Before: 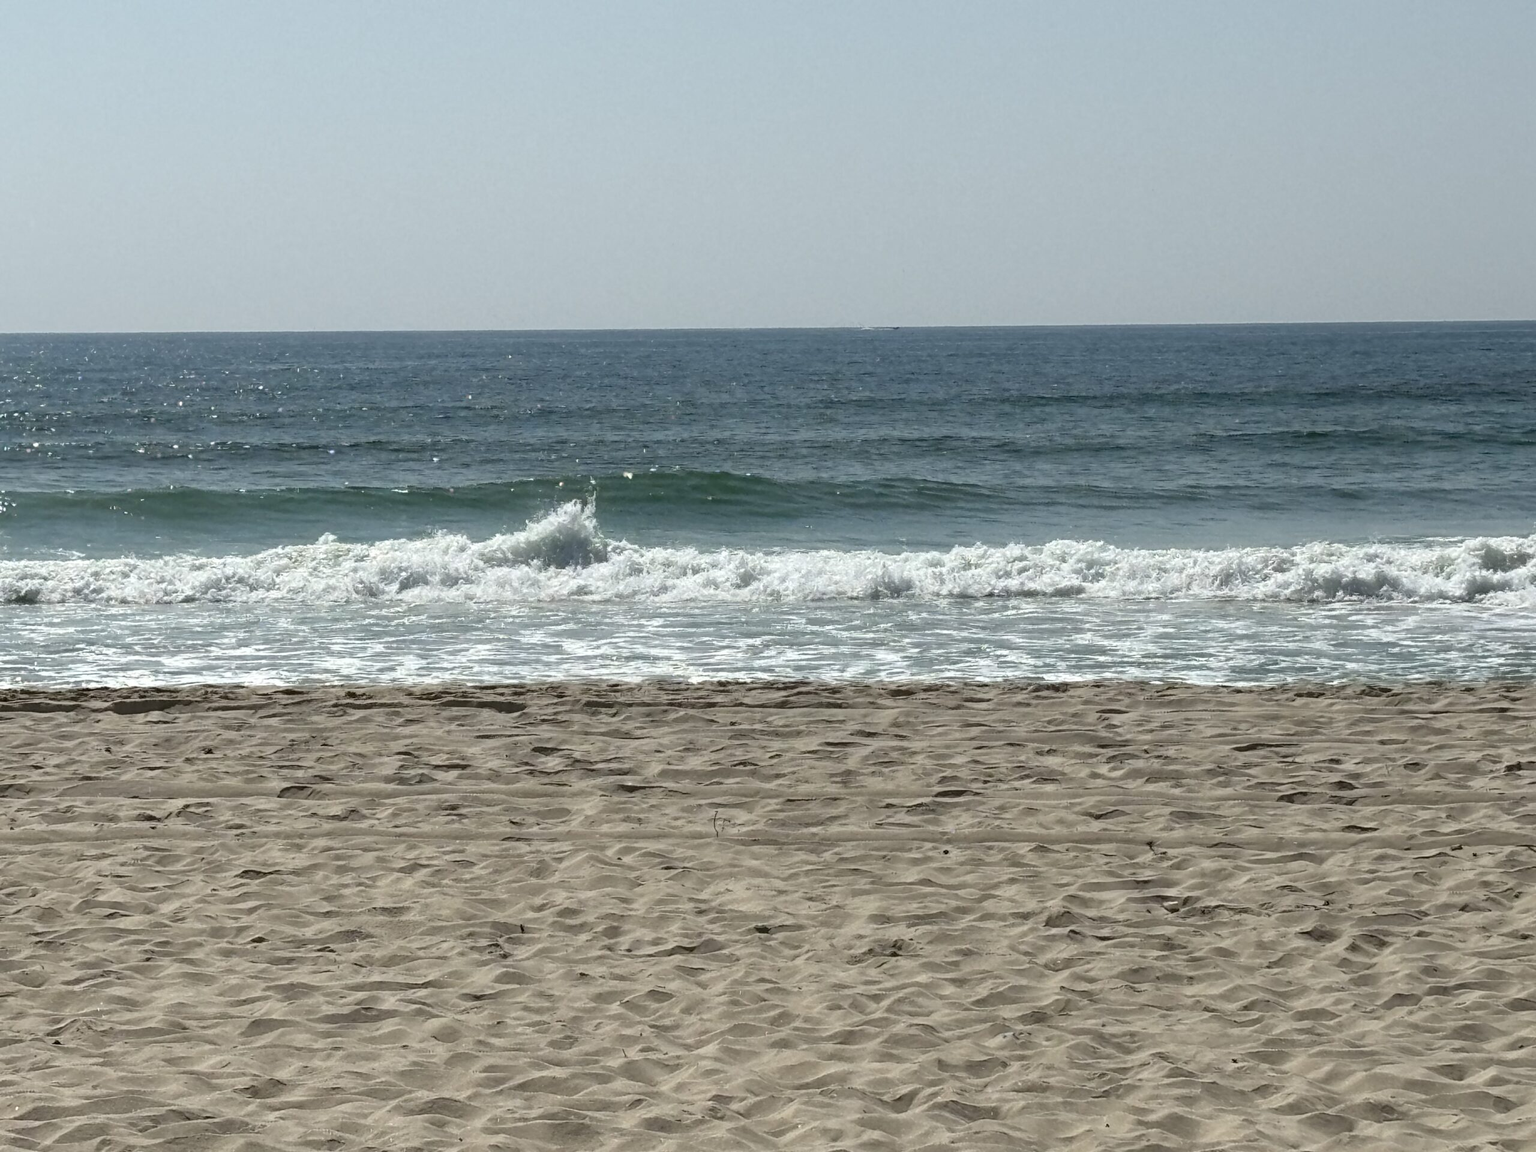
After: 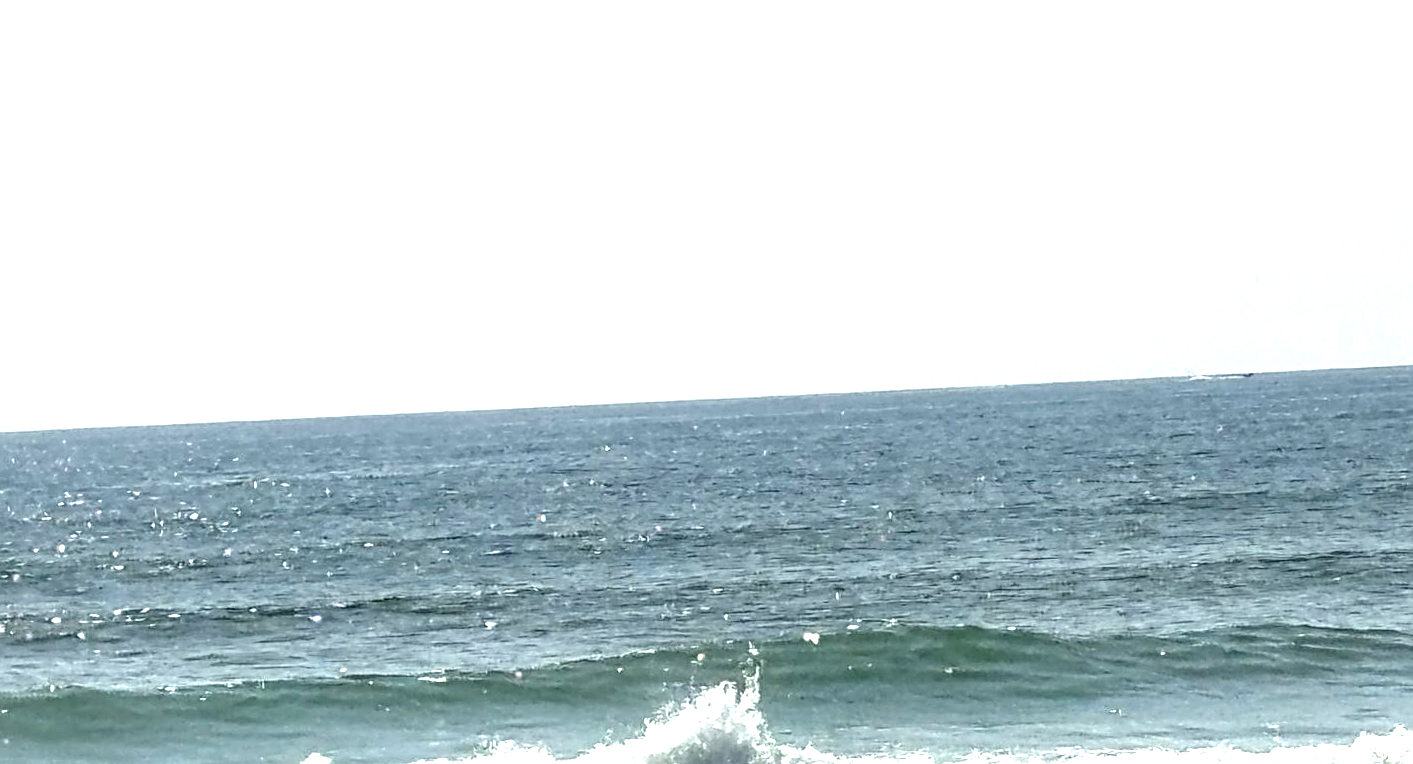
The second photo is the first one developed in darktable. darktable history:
crop: left 10.121%, top 10.631%, right 36.218%, bottom 51.526%
exposure: exposure 1.223 EV, compensate highlight preservation false
sharpen: on, module defaults
local contrast: on, module defaults
color balance rgb: on, module defaults
rotate and perspective: rotation -2.29°, automatic cropping off
color balance: input saturation 80.07%
